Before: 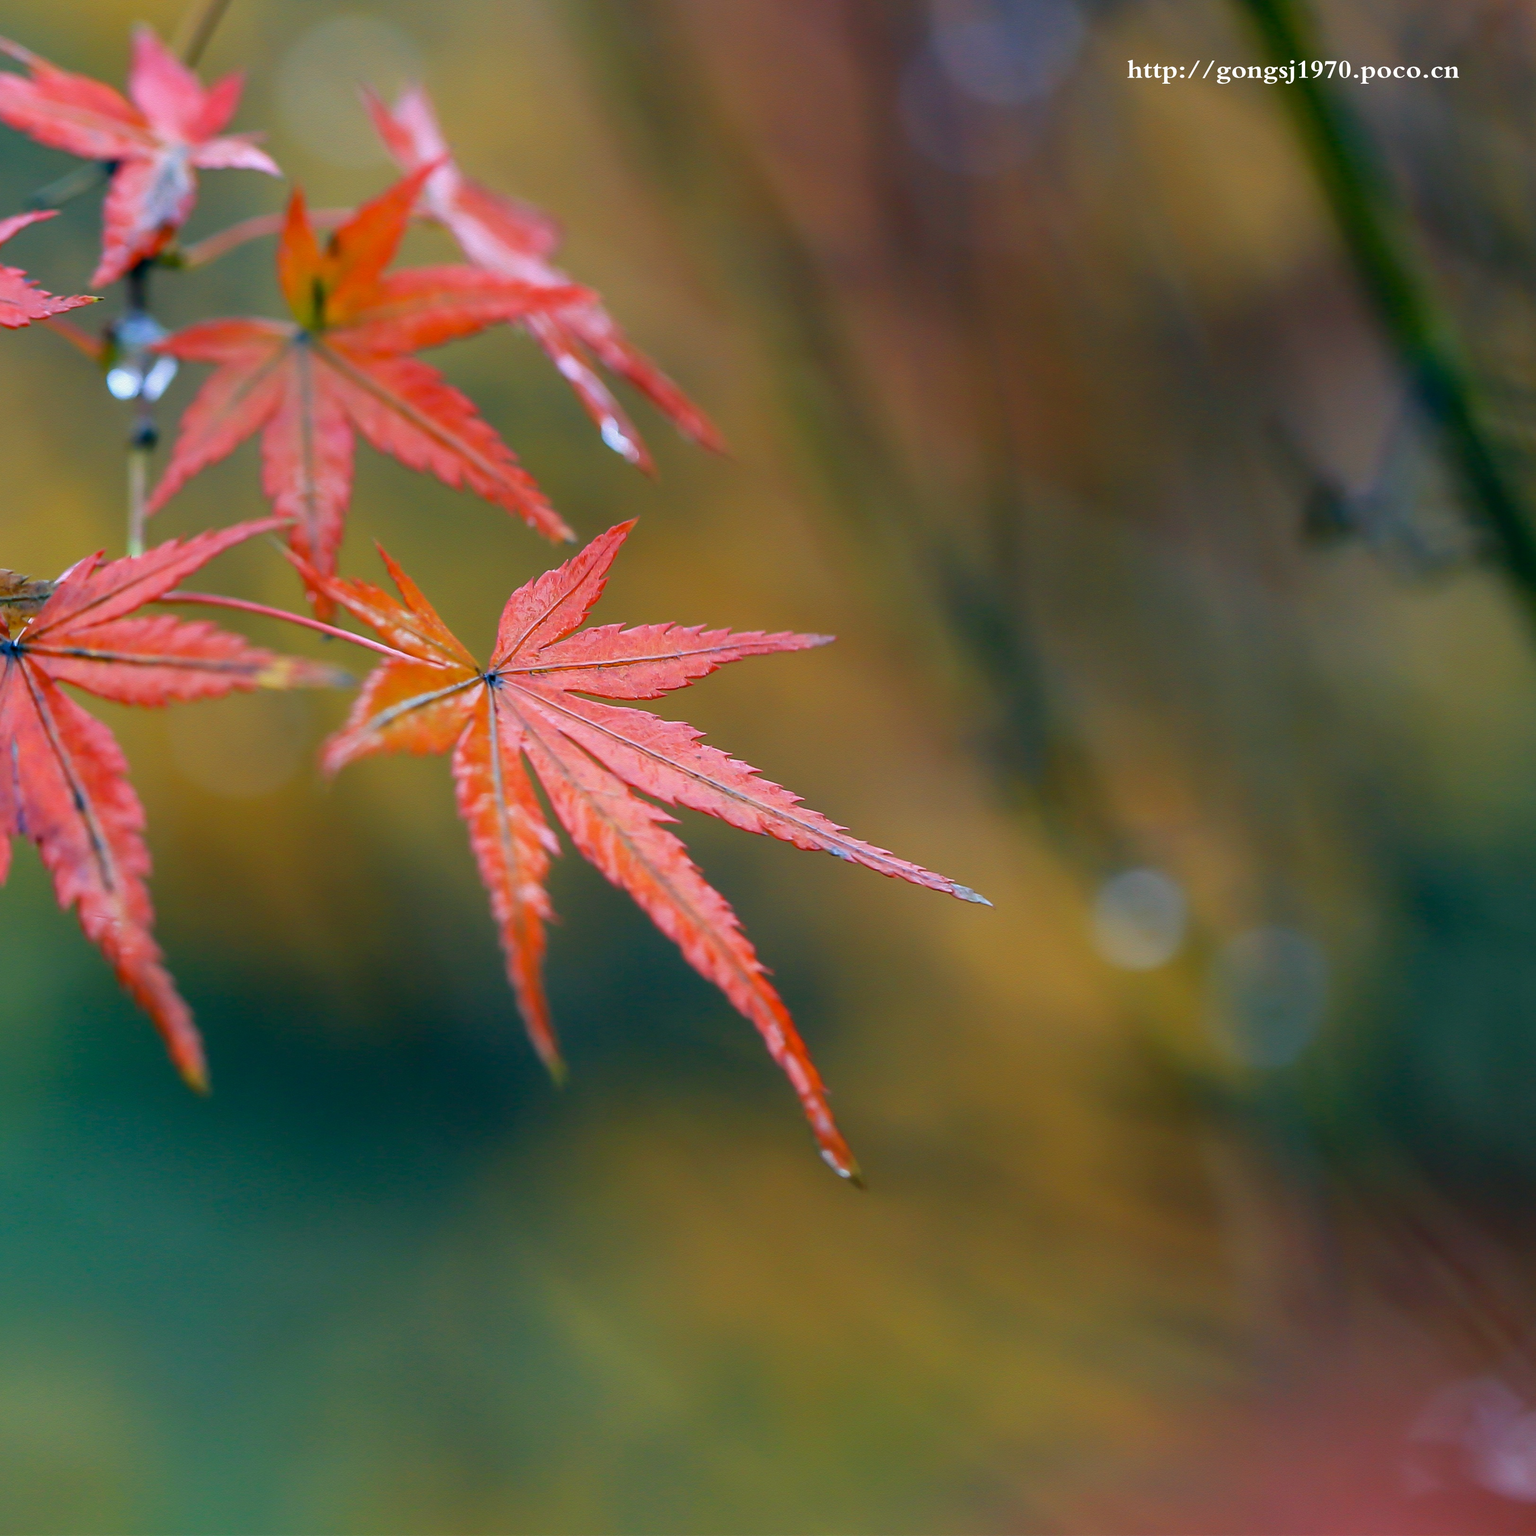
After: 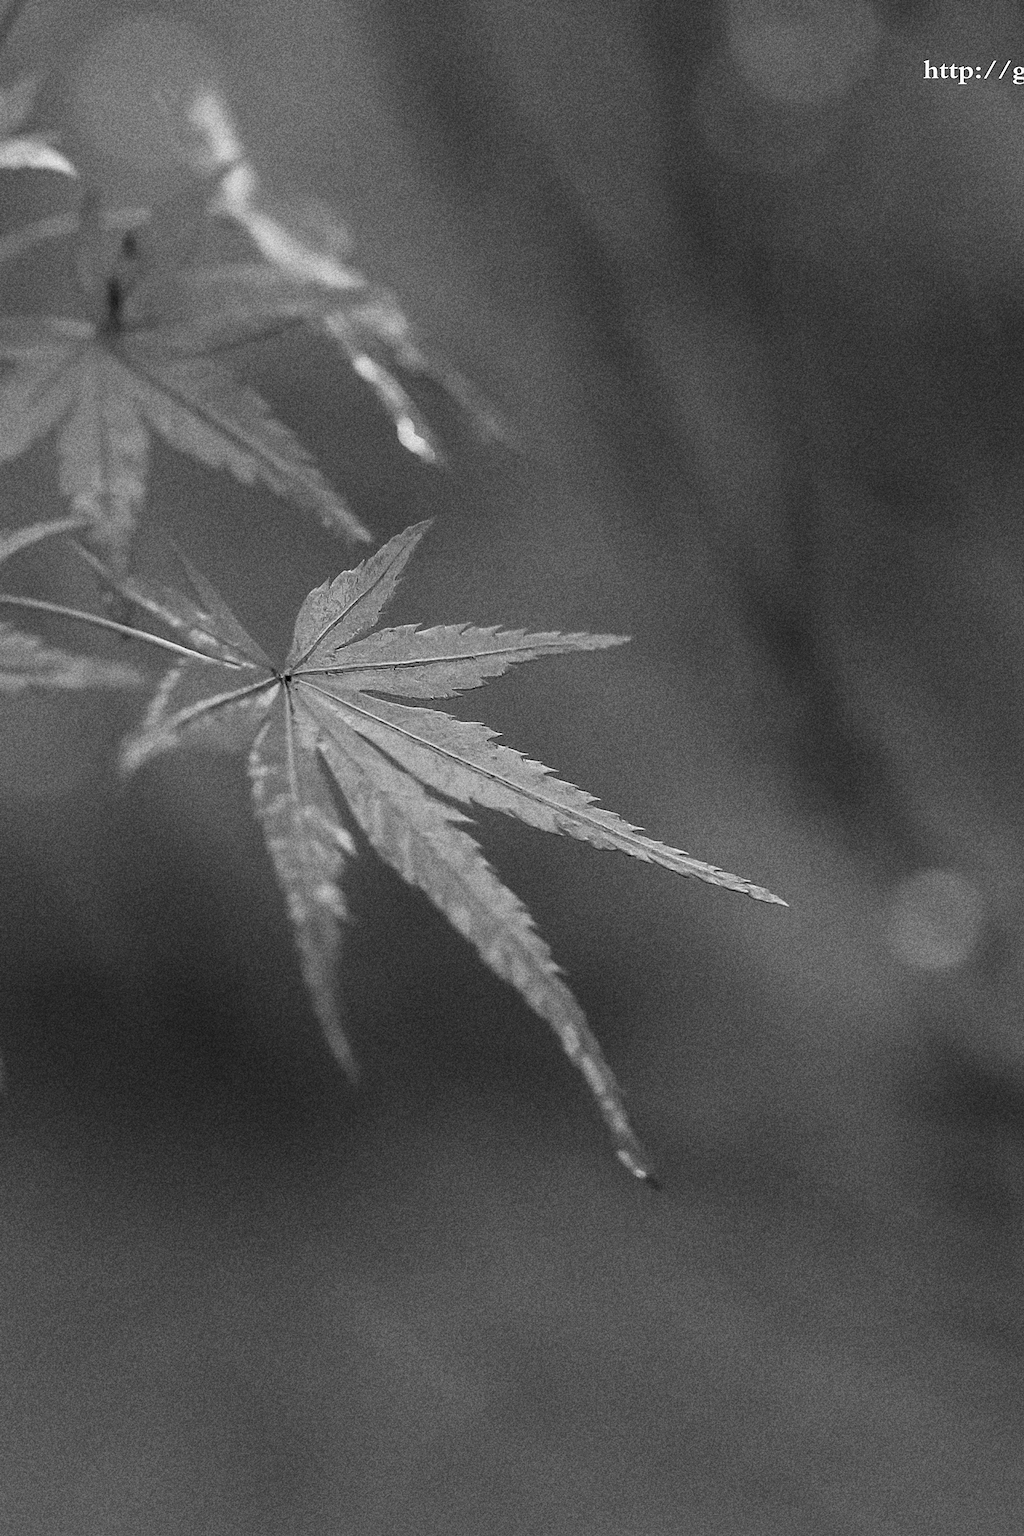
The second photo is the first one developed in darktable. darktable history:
monochrome: on, module defaults
color calibration: output gray [0.246, 0.254, 0.501, 0], gray › normalize channels true, illuminant same as pipeline (D50), adaptation XYZ, x 0.346, y 0.359, gamut compression 0
contrast brightness saturation: saturation -1
sharpen: amount 0.478
crop and rotate: left 13.342%, right 19.991%
grain: coarseness 14.49 ISO, strength 48.04%, mid-tones bias 35%
